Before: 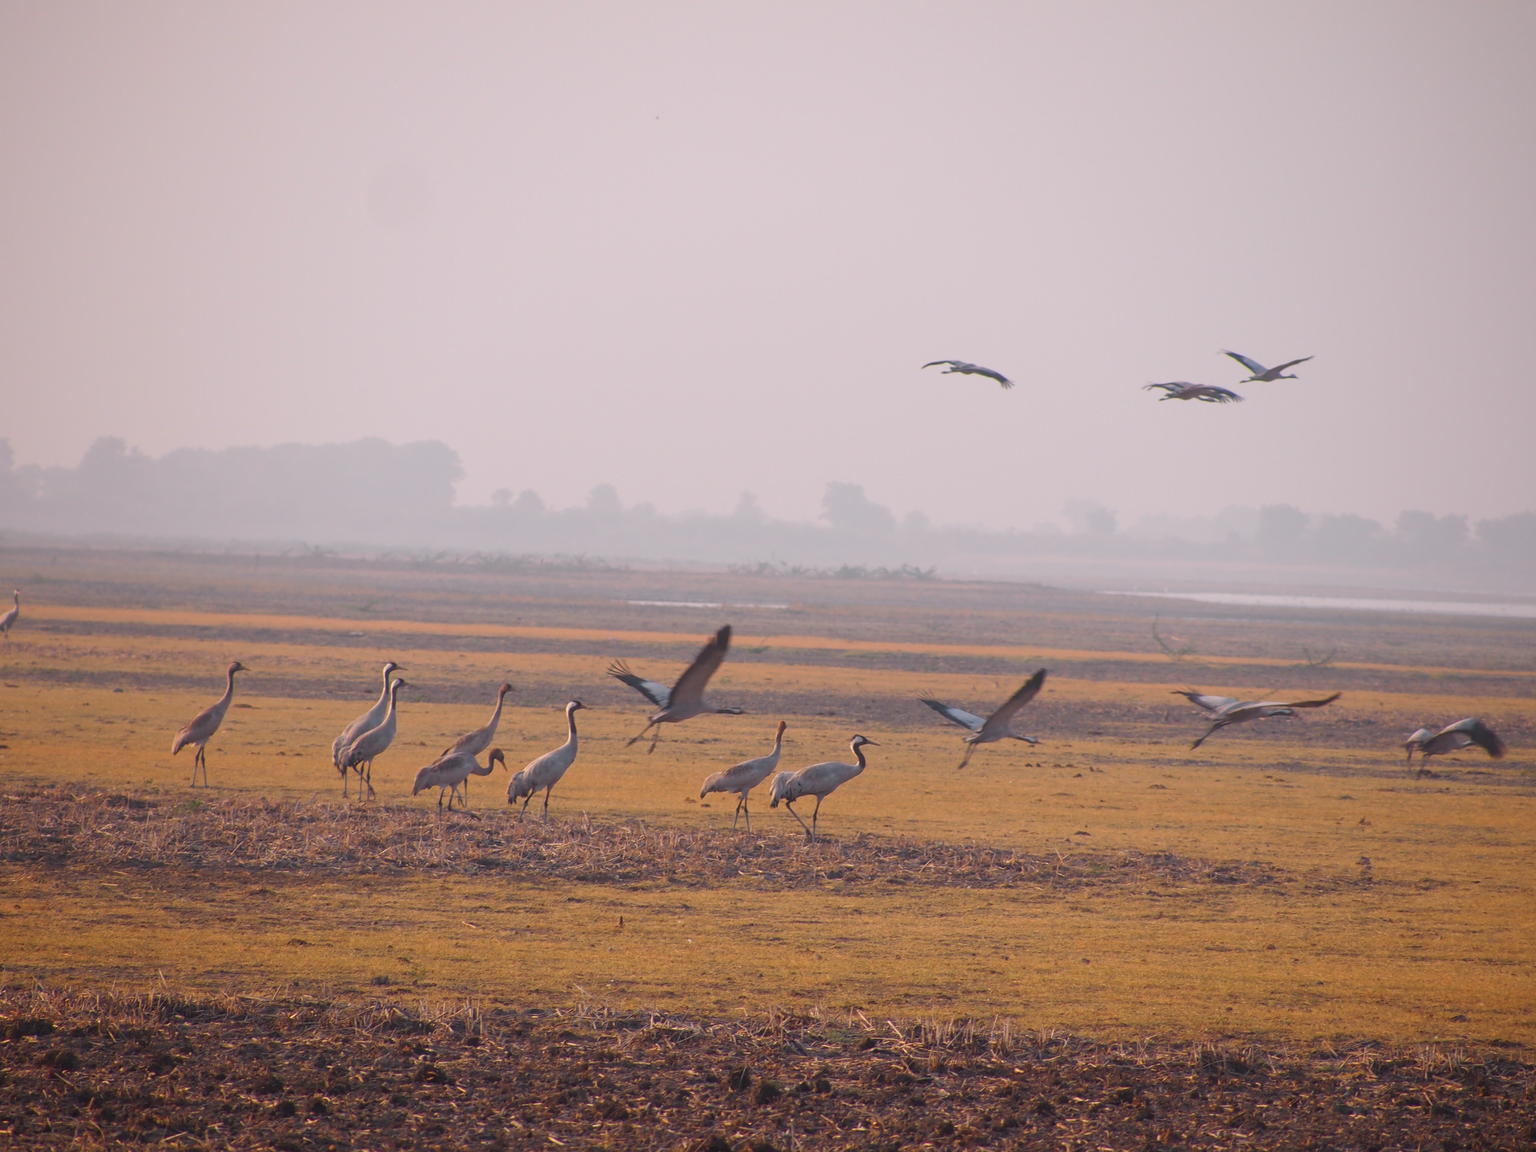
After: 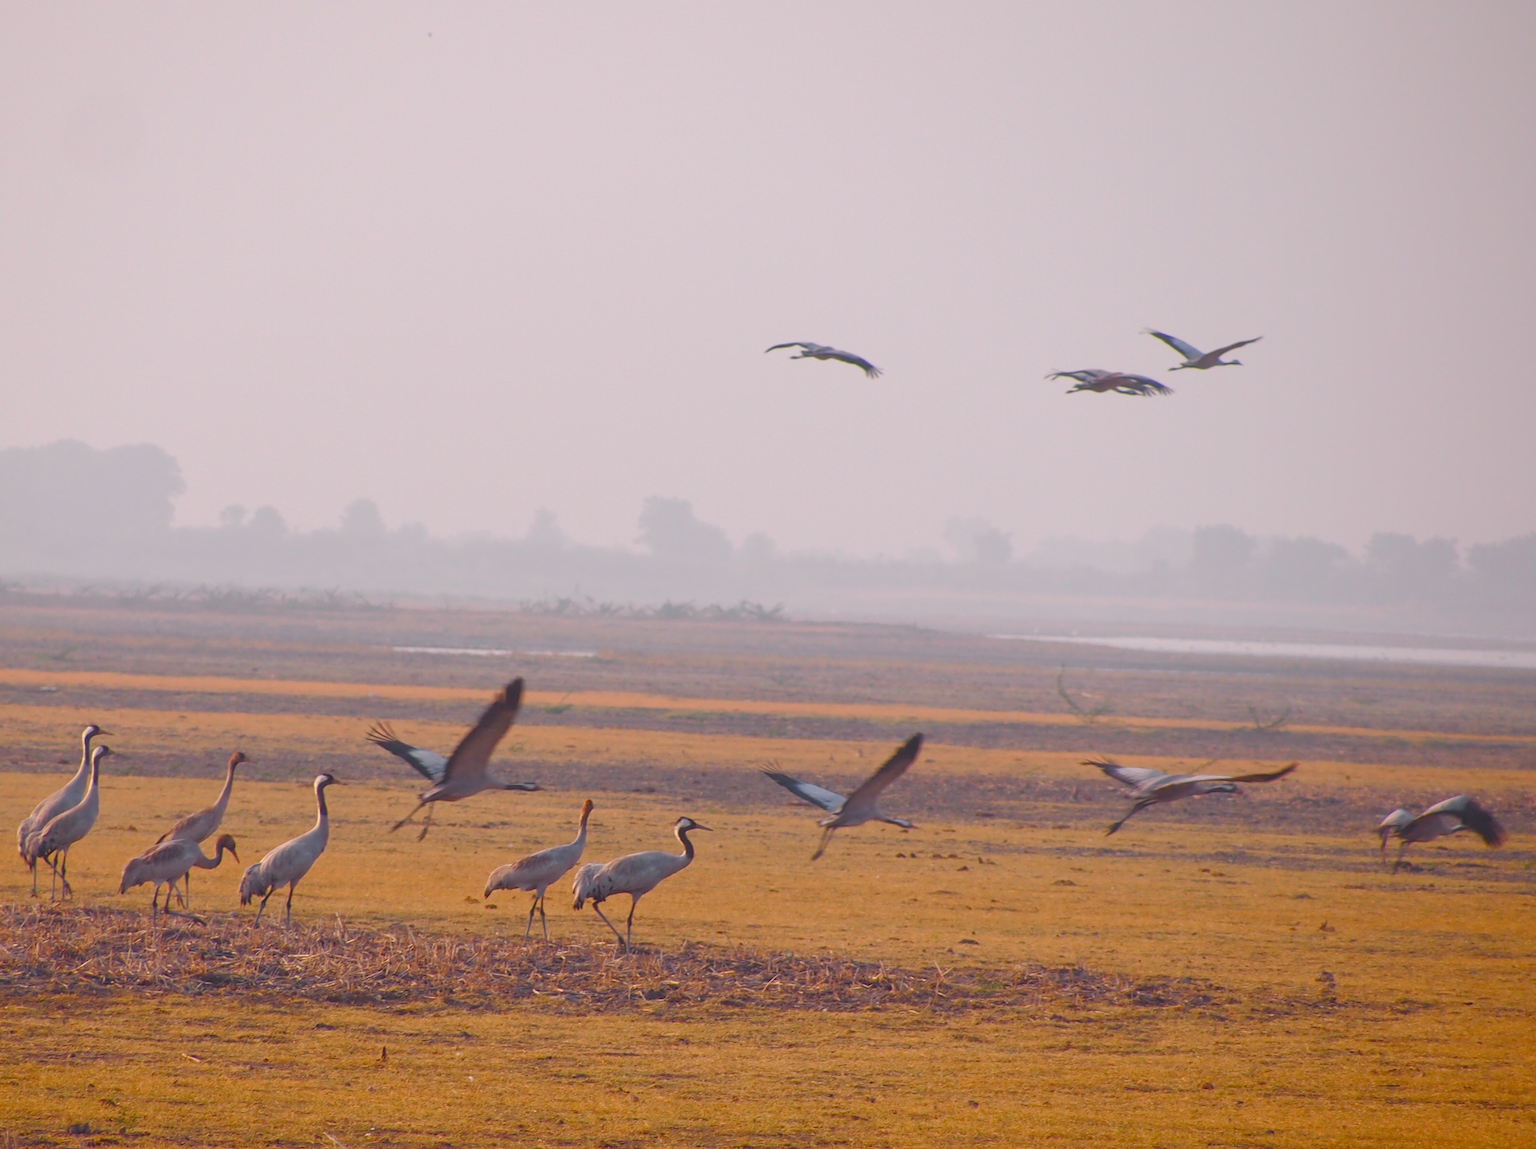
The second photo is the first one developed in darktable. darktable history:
color balance rgb: perceptual saturation grading › global saturation 20%, perceptual saturation grading › highlights -25%, perceptual saturation grading › shadows 50%
crop and rotate: left 20.74%, top 7.912%, right 0.375%, bottom 13.378%
color zones: curves: ch2 [(0, 0.5) (0.143, 0.5) (0.286, 0.489) (0.415, 0.421) (0.571, 0.5) (0.714, 0.5) (0.857, 0.5) (1, 0.5)]
